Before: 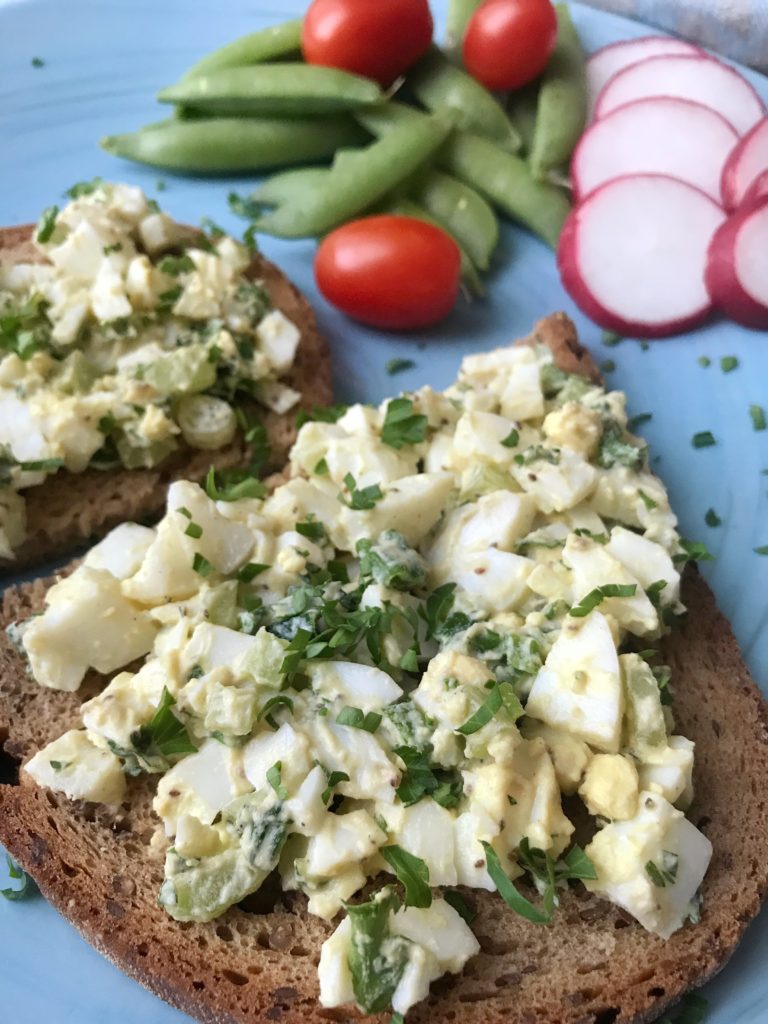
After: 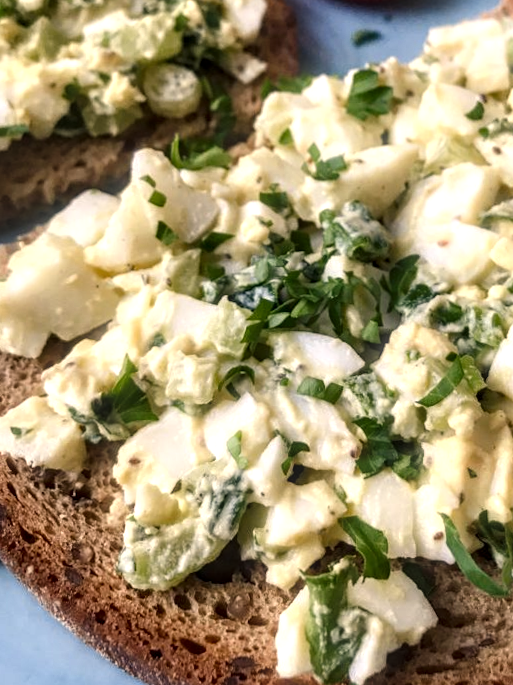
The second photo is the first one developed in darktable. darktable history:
bloom: size 3%, threshold 100%, strength 0%
crop and rotate: angle -0.82°, left 3.85%, top 31.828%, right 27.992%
local contrast: highlights 19%, detail 186%
color balance rgb: shadows lift › chroma 2%, shadows lift › hue 247.2°, power › chroma 0.3%, power › hue 25.2°, highlights gain › chroma 3%, highlights gain › hue 60°, global offset › luminance 2%, perceptual saturation grading › global saturation 20%, perceptual saturation grading › highlights -20%, perceptual saturation grading › shadows 30%
